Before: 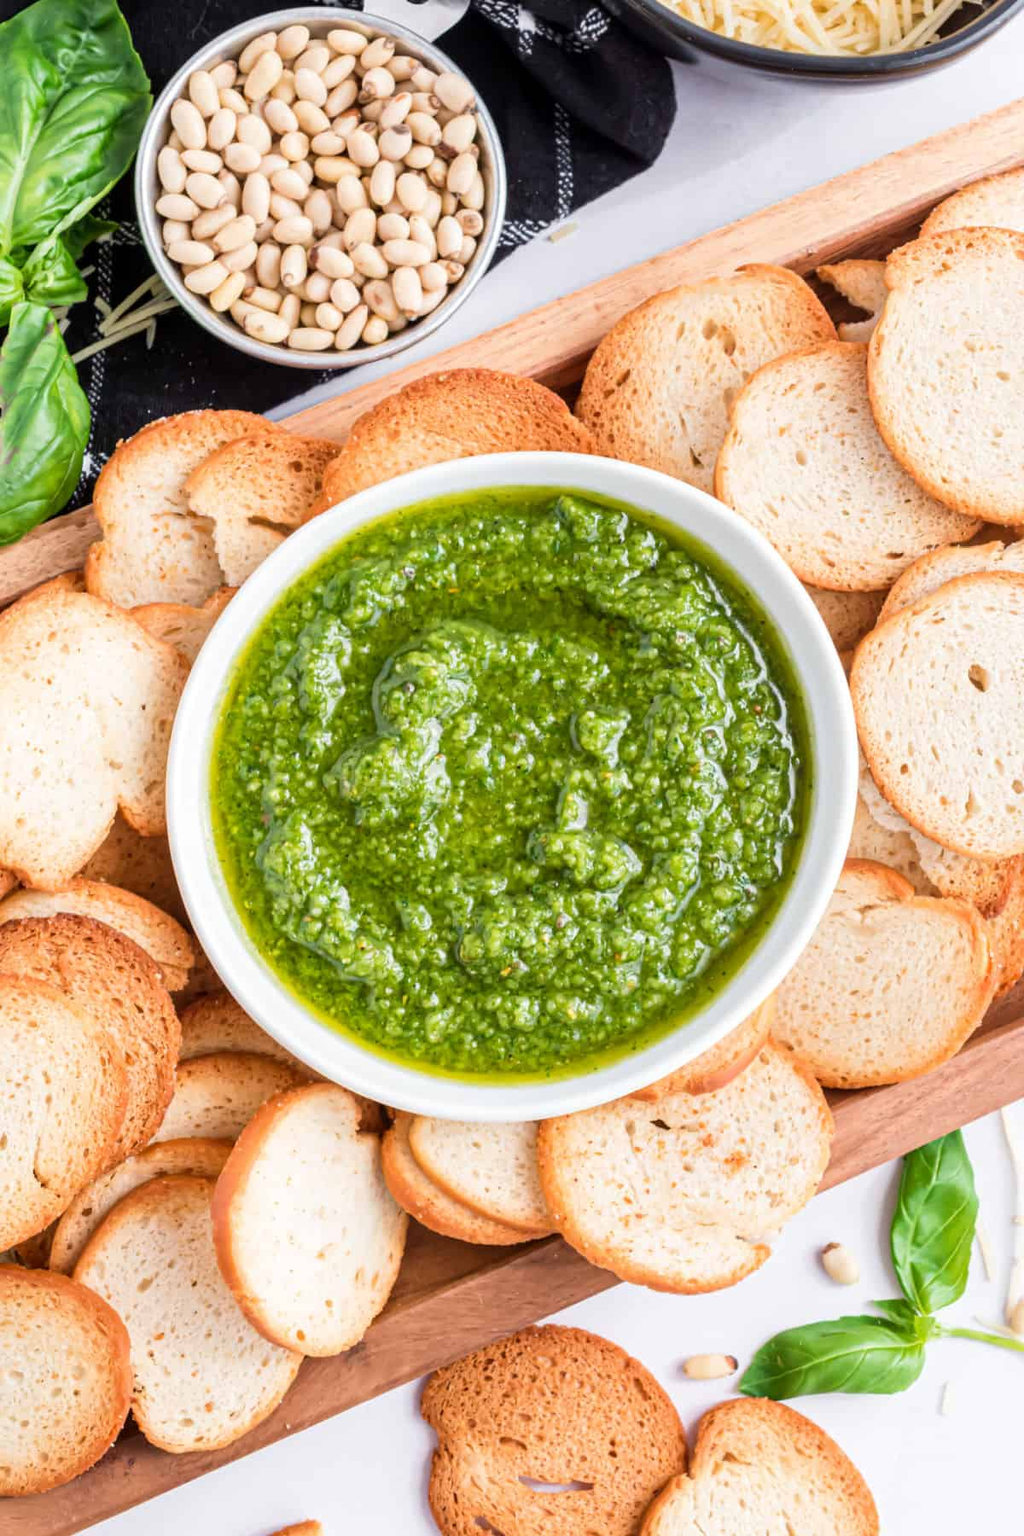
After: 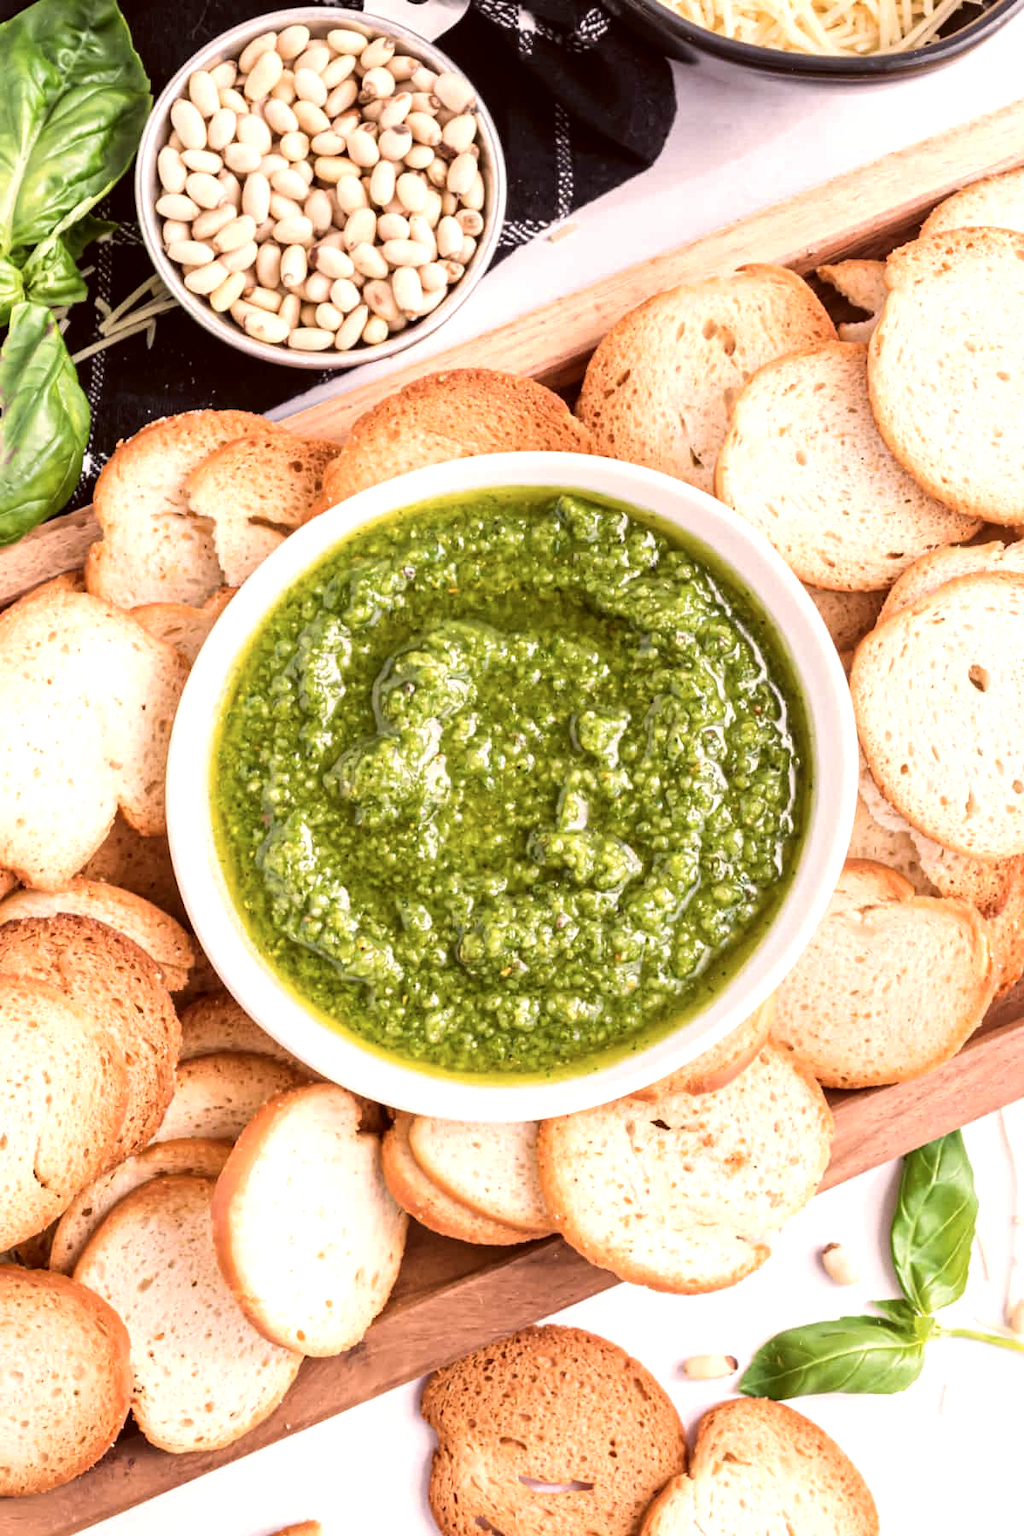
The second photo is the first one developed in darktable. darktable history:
tone equalizer: -8 EV -0.413 EV, -7 EV -0.361 EV, -6 EV -0.317 EV, -5 EV -0.205 EV, -3 EV 0.194 EV, -2 EV 0.318 EV, -1 EV 0.413 EV, +0 EV 0.402 EV, edges refinement/feathering 500, mask exposure compensation -1.57 EV, preserve details no
color correction: highlights a* 10.24, highlights b* 9.75, shadows a* 8.53, shadows b* 7.93, saturation 0.803
